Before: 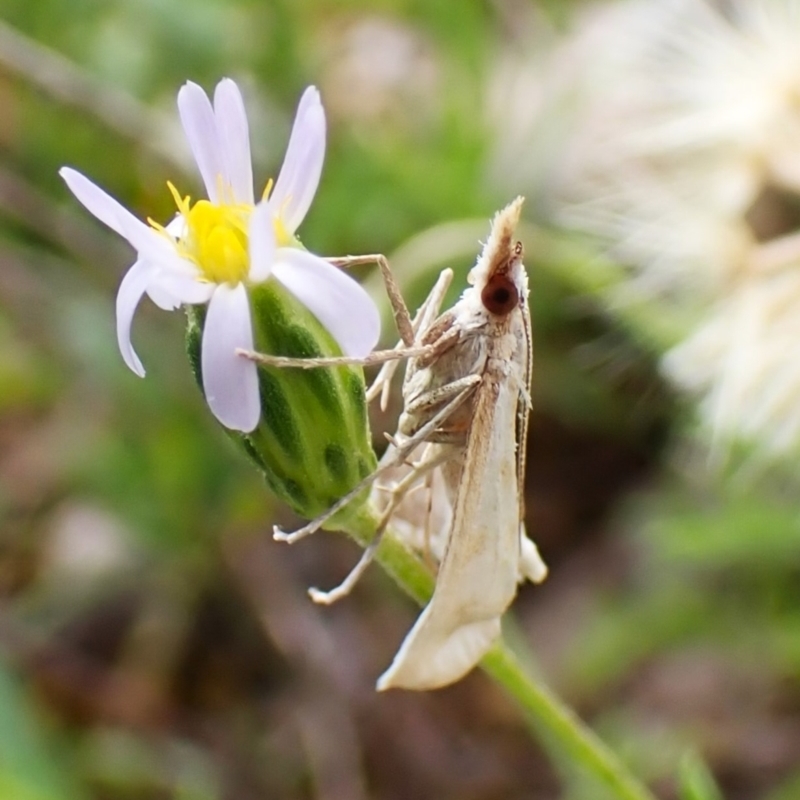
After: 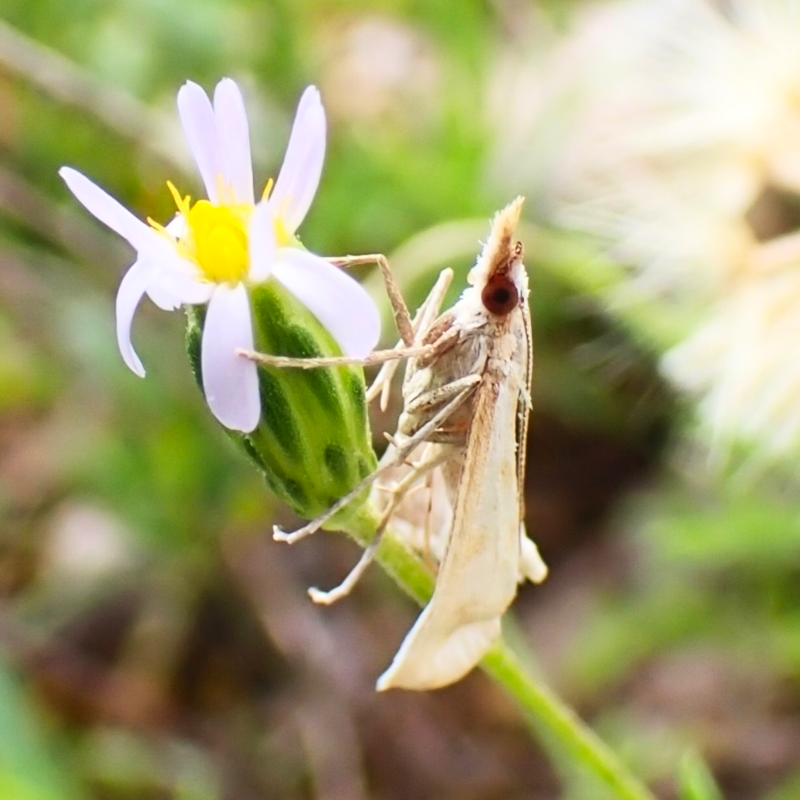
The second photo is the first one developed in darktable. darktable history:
contrast brightness saturation: contrast 0.201, brightness 0.165, saturation 0.219
